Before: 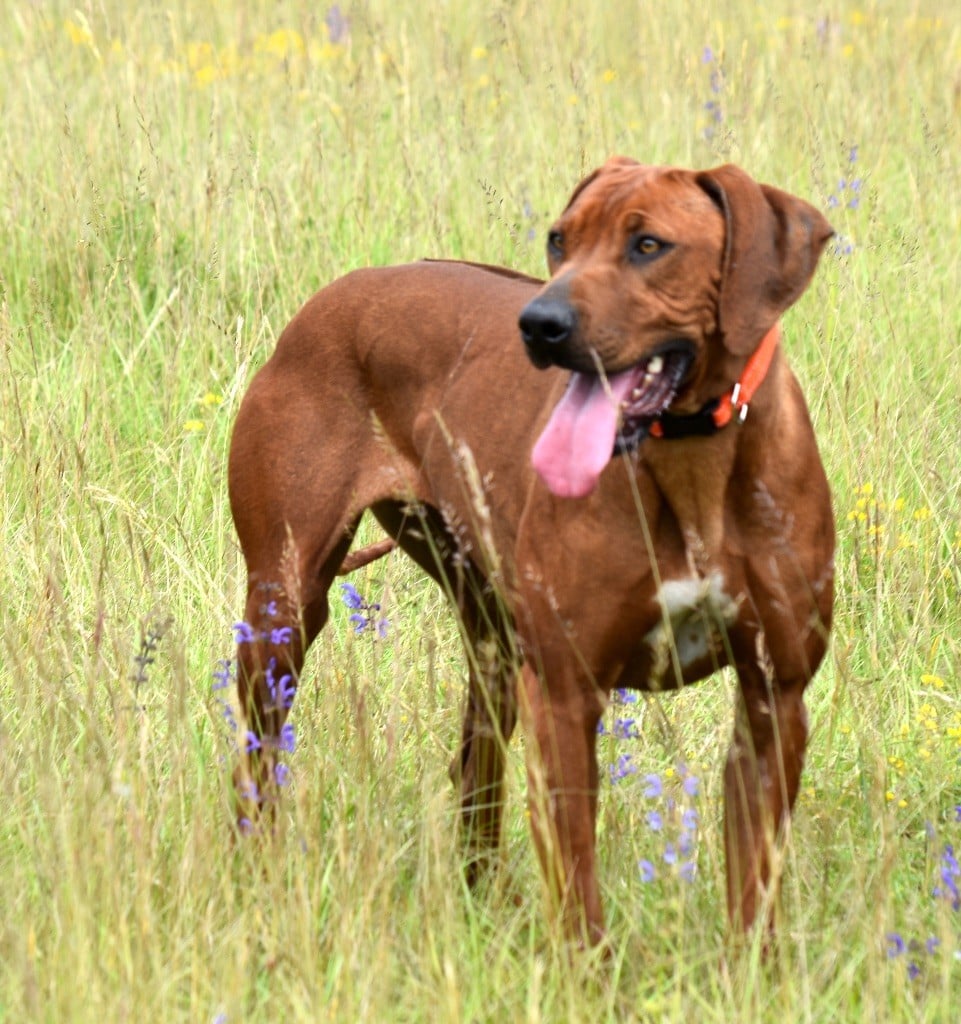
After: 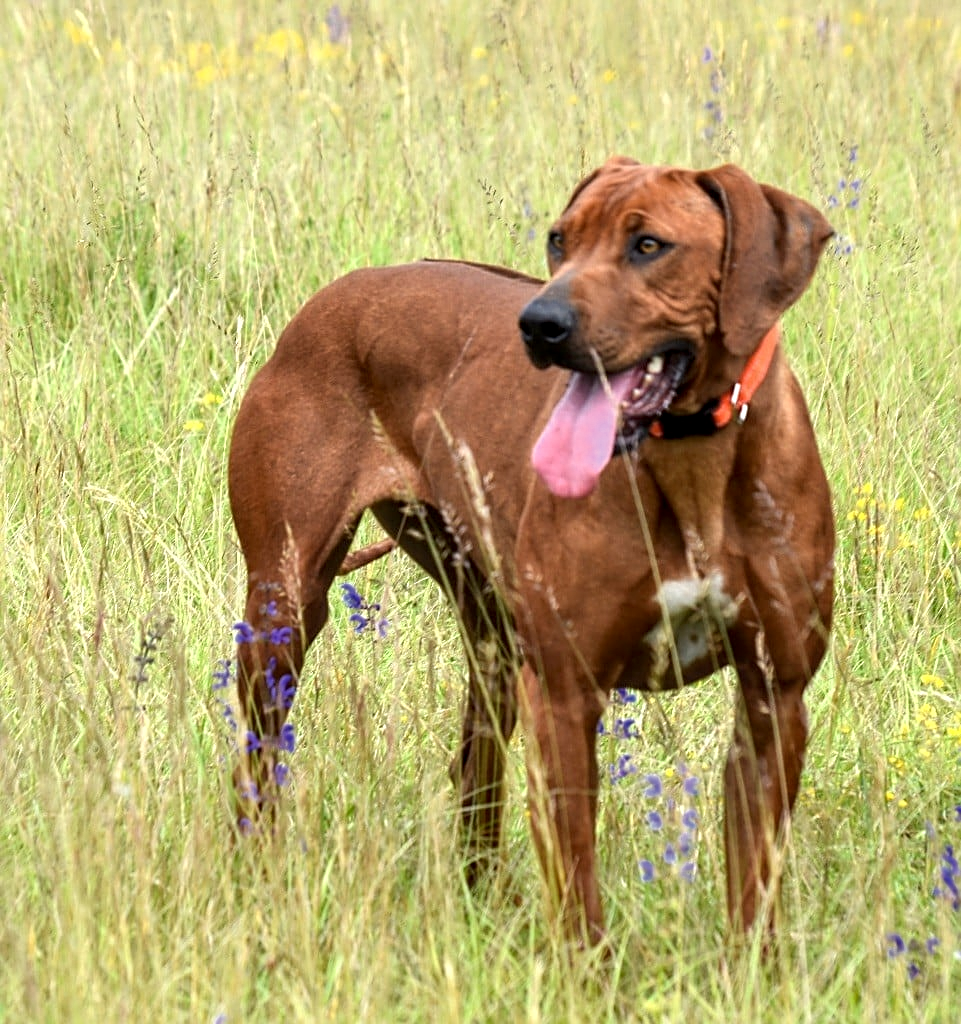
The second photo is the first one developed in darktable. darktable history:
sharpen: on, module defaults
color zones: curves: ch0 [(0, 0.497) (0.143, 0.5) (0.286, 0.5) (0.429, 0.483) (0.571, 0.116) (0.714, -0.006) (0.857, 0.28) (1, 0.497)]
local contrast: on, module defaults
